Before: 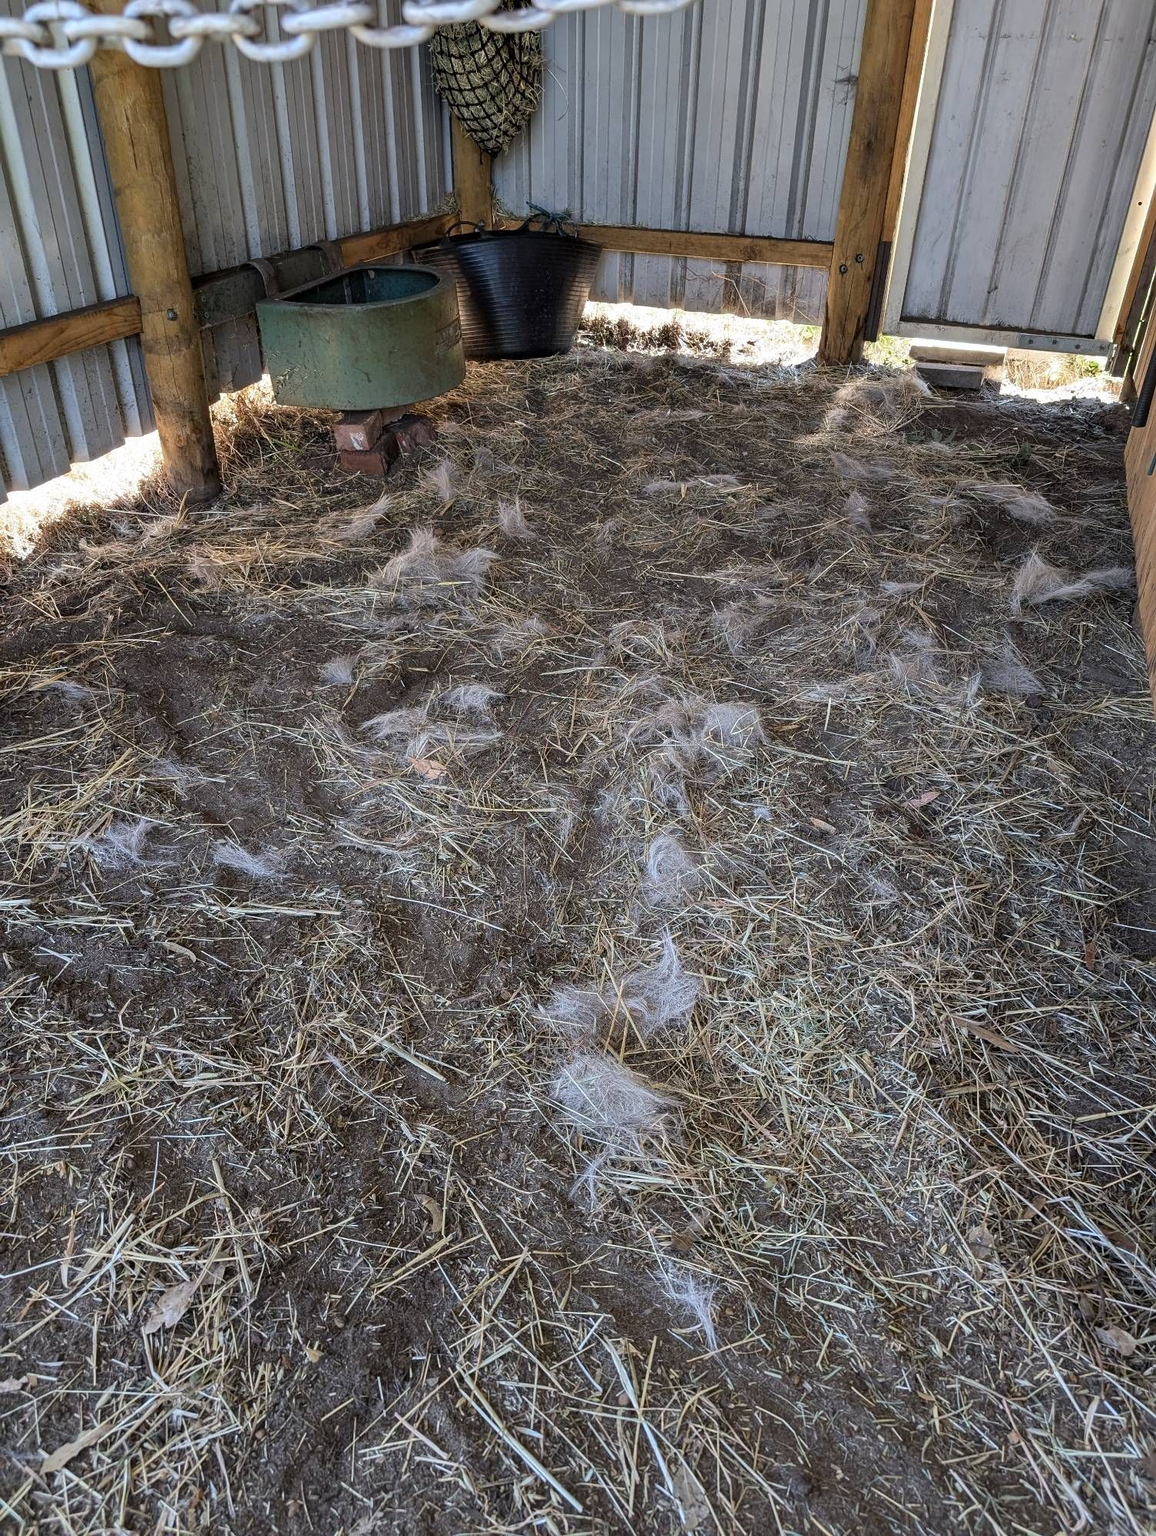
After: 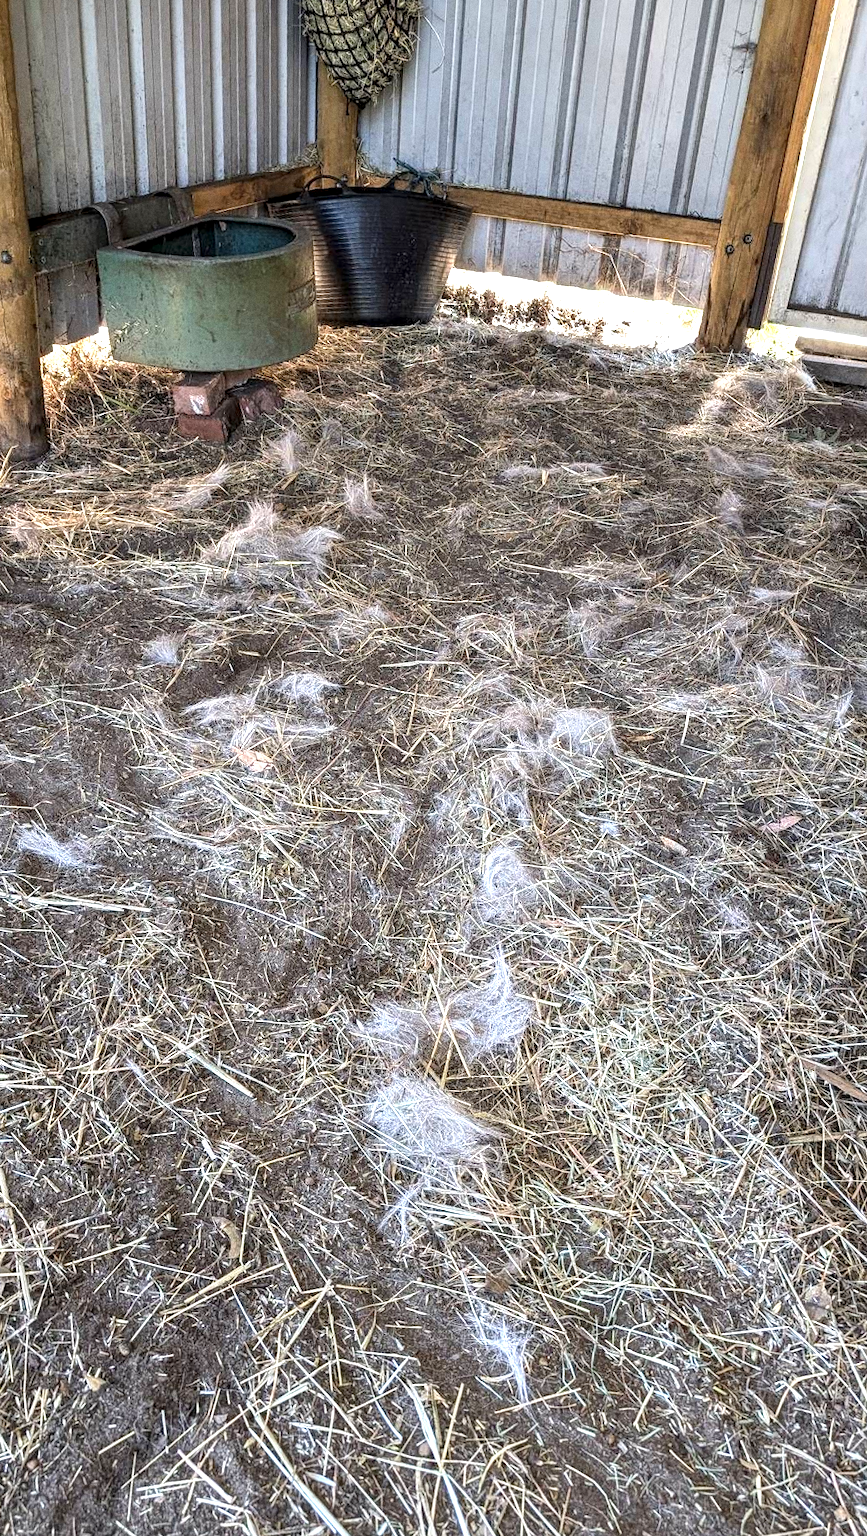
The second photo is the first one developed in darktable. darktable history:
local contrast: on, module defaults
crop and rotate: angle -3.27°, left 14.277%, top 0.028%, right 10.766%, bottom 0.028%
tone equalizer: on, module defaults
grain: coarseness 0.47 ISO
exposure: black level correction 0, exposure 1 EV, compensate highlight preservation false
